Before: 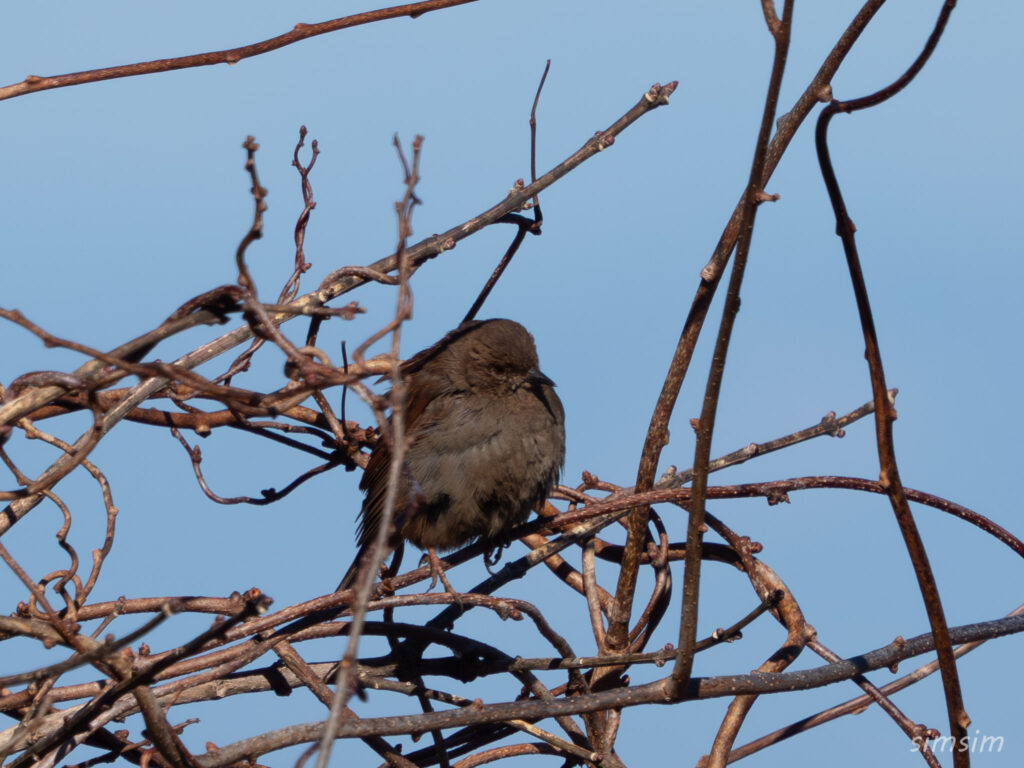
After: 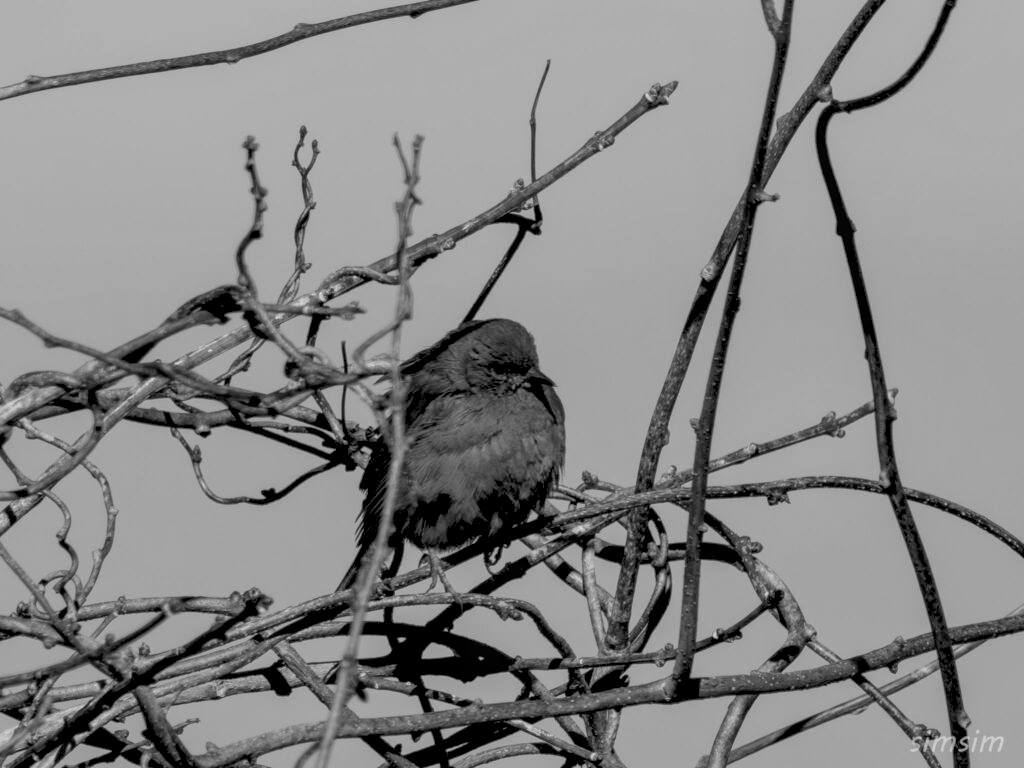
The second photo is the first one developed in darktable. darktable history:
monochrome: size 1
rgb levels: preserve colors sum RGB, levels [[0.038, 0.433, 0.934], [0, 0.5, 1], [0, 0.5, 1]]
local contrast: on, module defaults
